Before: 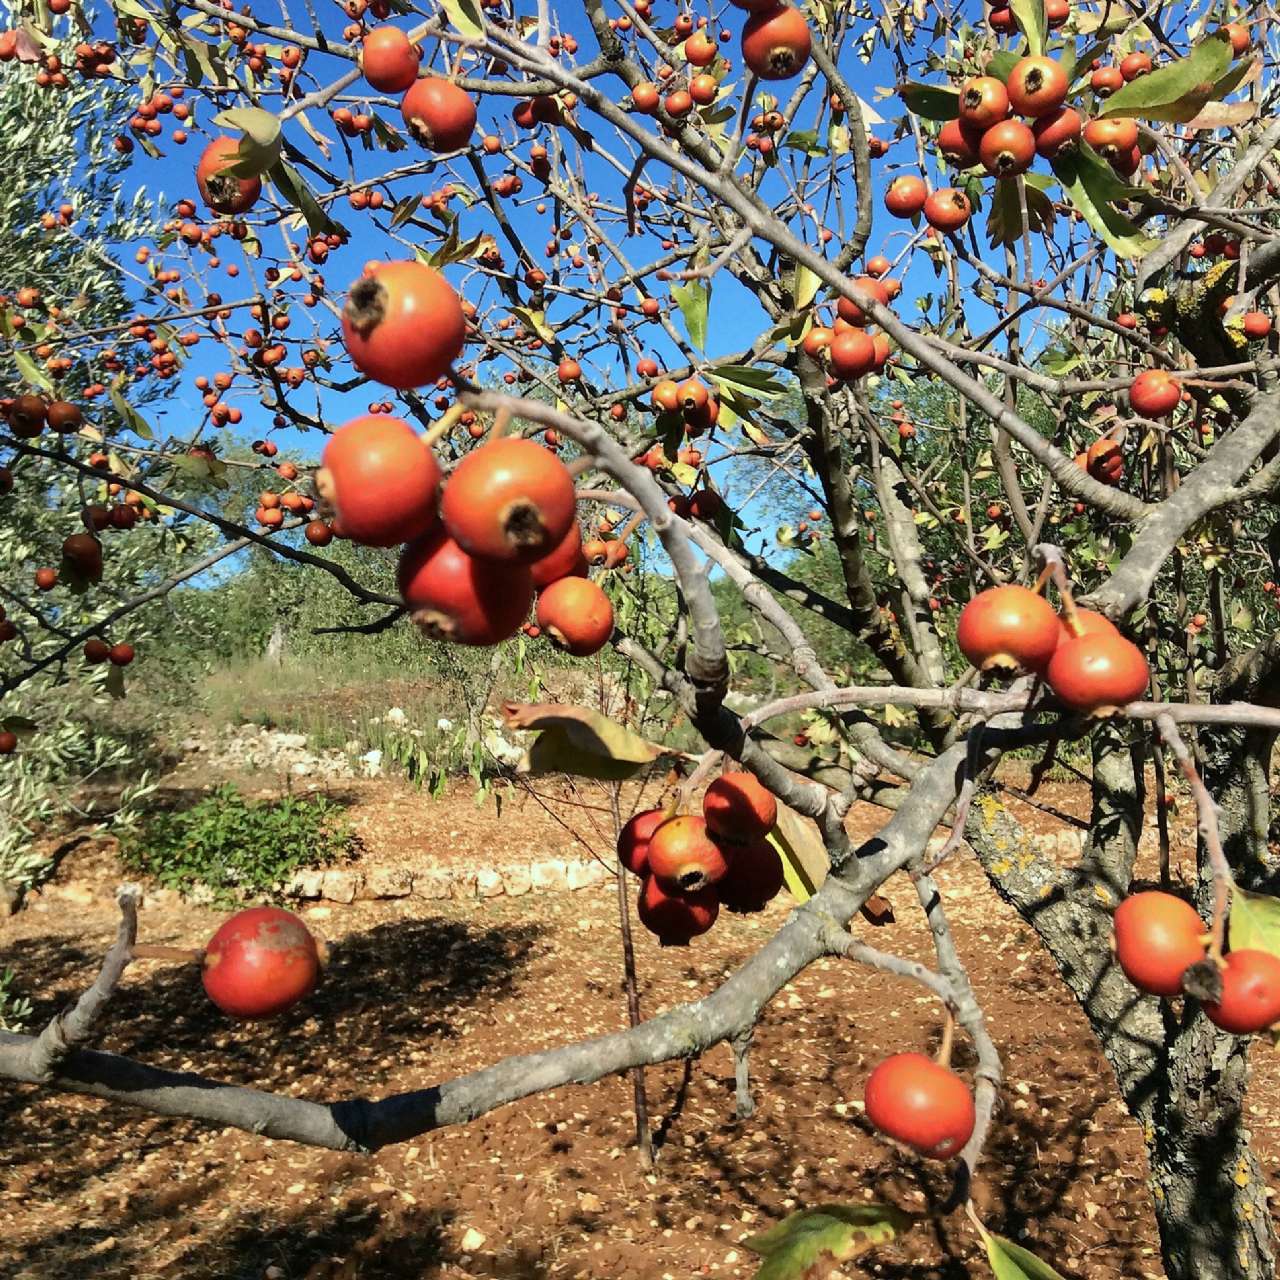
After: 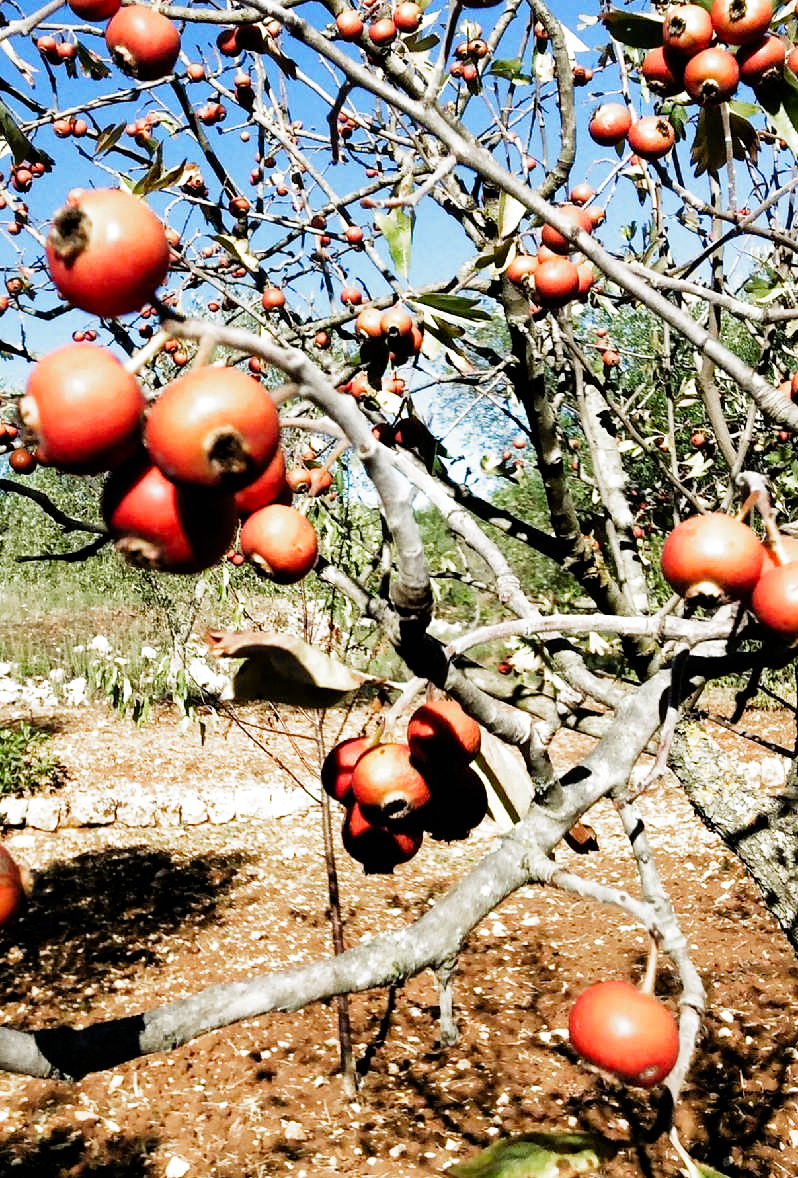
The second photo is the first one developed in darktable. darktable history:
shadows and highlights: low approximation 0.01, soften with gaussian
crop and rotate: left 23.162%, top 5.629%, right 14.474%, bottom 2.284%
filmic rgb: black relative exposure -8.08 EV, white relative exposure 3.01 EV, threshold 2.99 EV, hardness 5.41, contrast 1.248, preserve chrominance no, color science v5 (2021), enable highlight reconstruction true
tone equalizer: -8 EV -0.726 EV, -7 EV -0.731 EV, -6 EV -0.621 EV, -5 EV -0.384 EV, -3 EV 0.365 EV, -2 EV 0.6 EV, -1 EV 0.697 EV, +0 EV 0.751 EV
